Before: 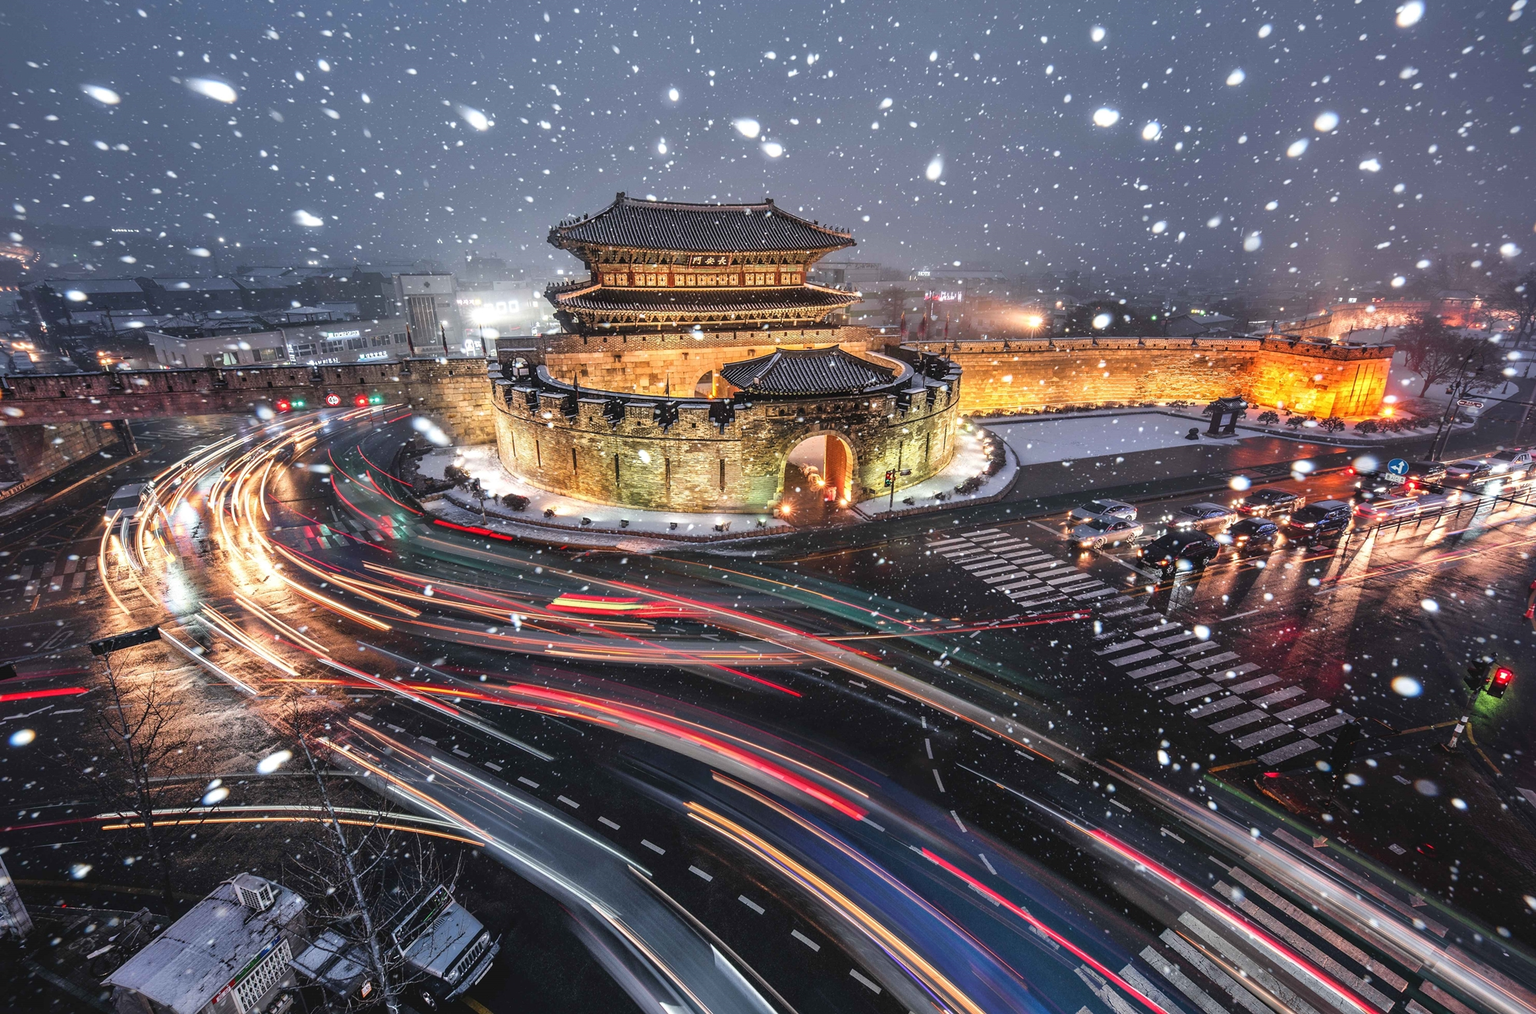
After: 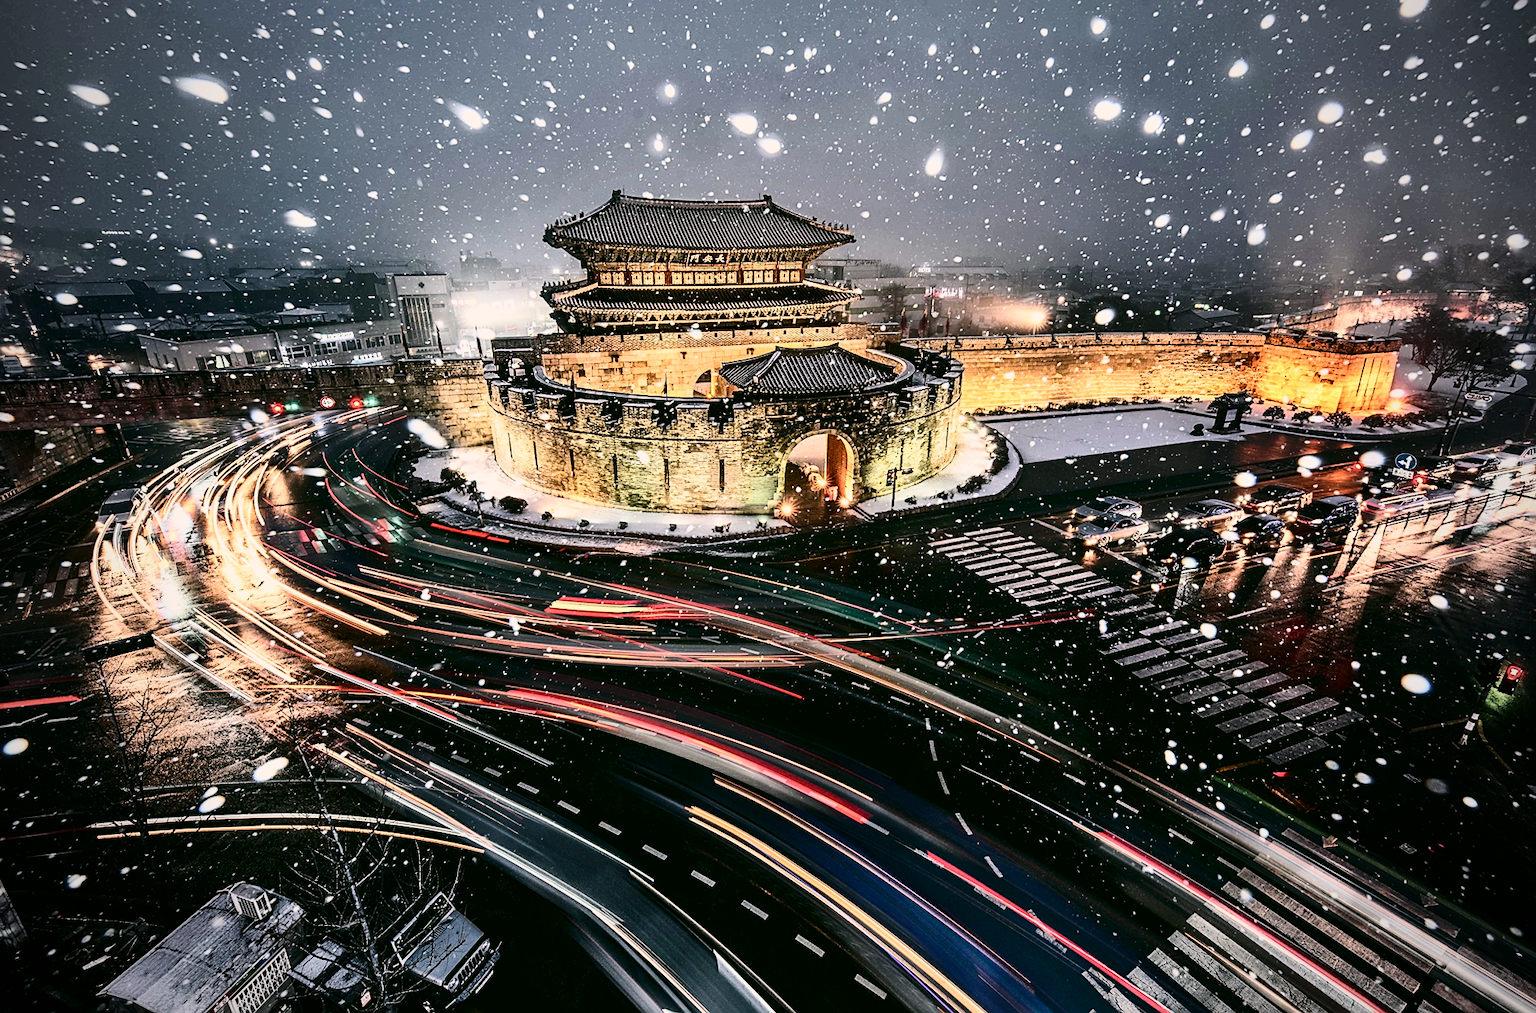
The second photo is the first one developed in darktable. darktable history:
sharpen: on, module defaults
contrast brightness saturation: contrast 0.5, saturation -0.1
vignetting: fall-off start 74.49%, fall-off radius 65.9%, brightness -0.628, saturation -0.68
color correction: highlights a* 4.02, highlights b* 4.98, shadows a* -7.55, shadows b* 4.98
rotate and perspective: rotation -0.45°, automatic cropping original format, crop left 0.008, crop right 0.992, crop top 0.012, crop bottom 0.988
filmic rgb: middle gray luminance 18.42%, black relative exposure -9 EV, white relative exposure 3.75 EV, threshold 6 EV, target black luminance 0%, hardness 4.85, latitude 67.35%, contrast 0.955, highlights saturation mix 20%, shadows ↔ highlights balance 21.36%, add noise in highlights 0, preserve chrominance luminance Y, color science v3 (2019), use custom middle-gray values true, iterations of high-quality reconstruction 0, contrast in highlights soft, enable highlight reconstruction true
